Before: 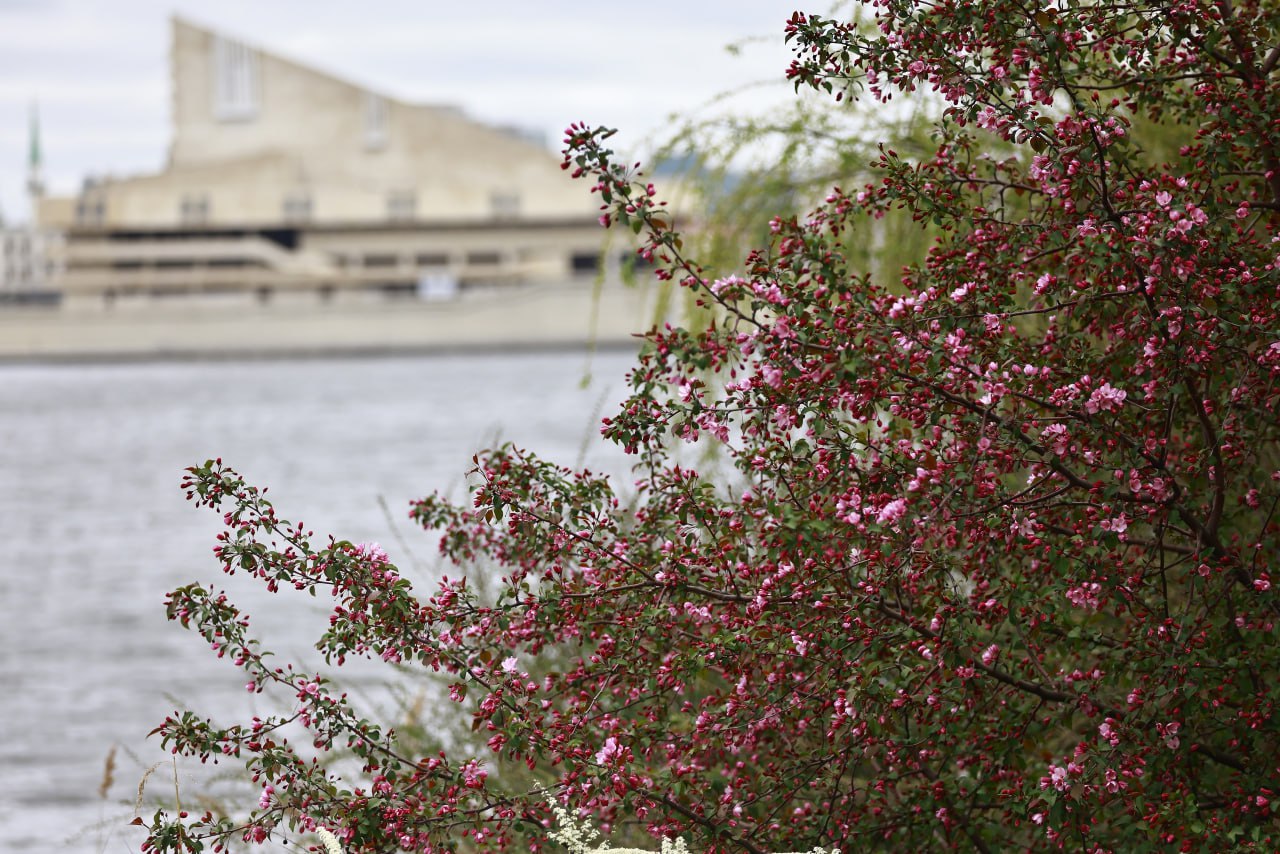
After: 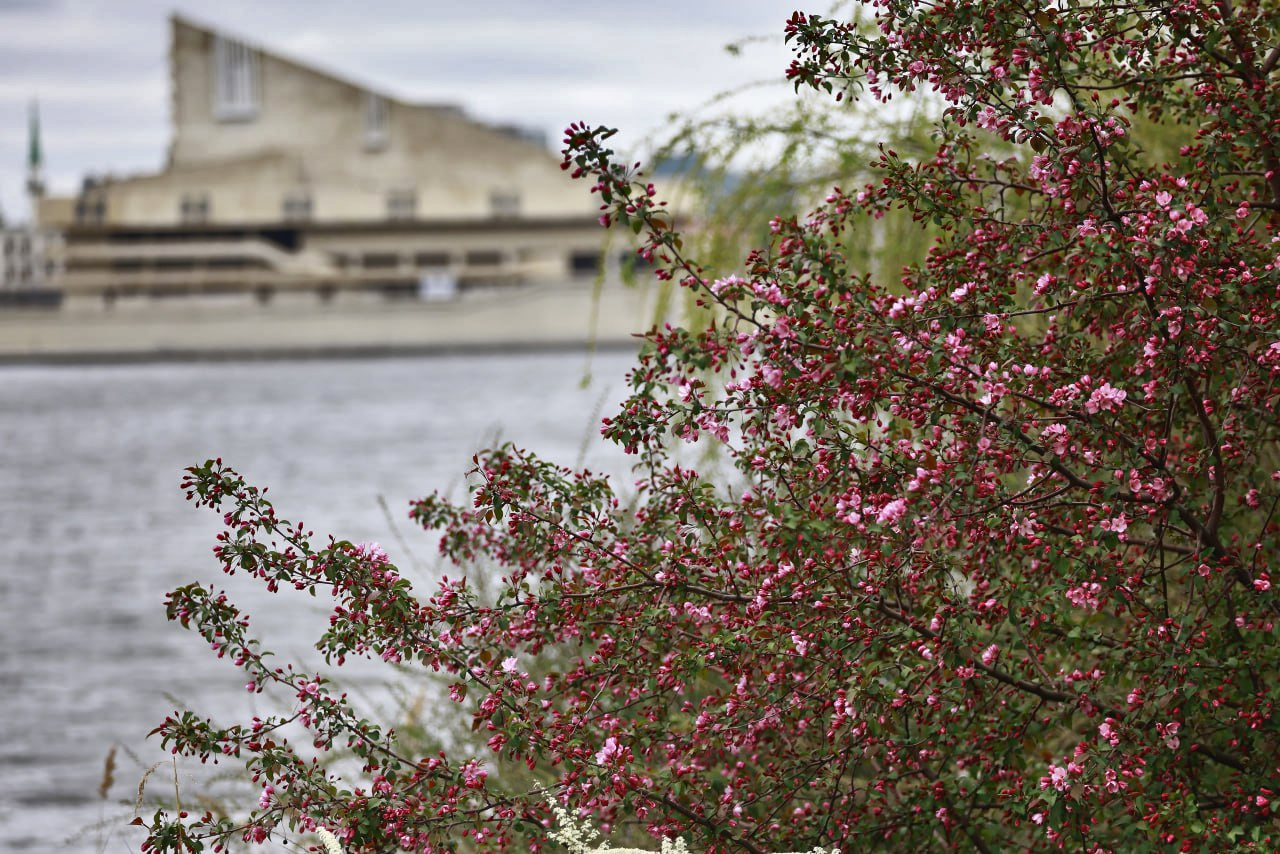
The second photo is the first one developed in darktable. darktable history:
shadows and highlights: radius 106.55, shadows 44.79, highlights -67.22, low approximation 0.01, soften with gaussian
